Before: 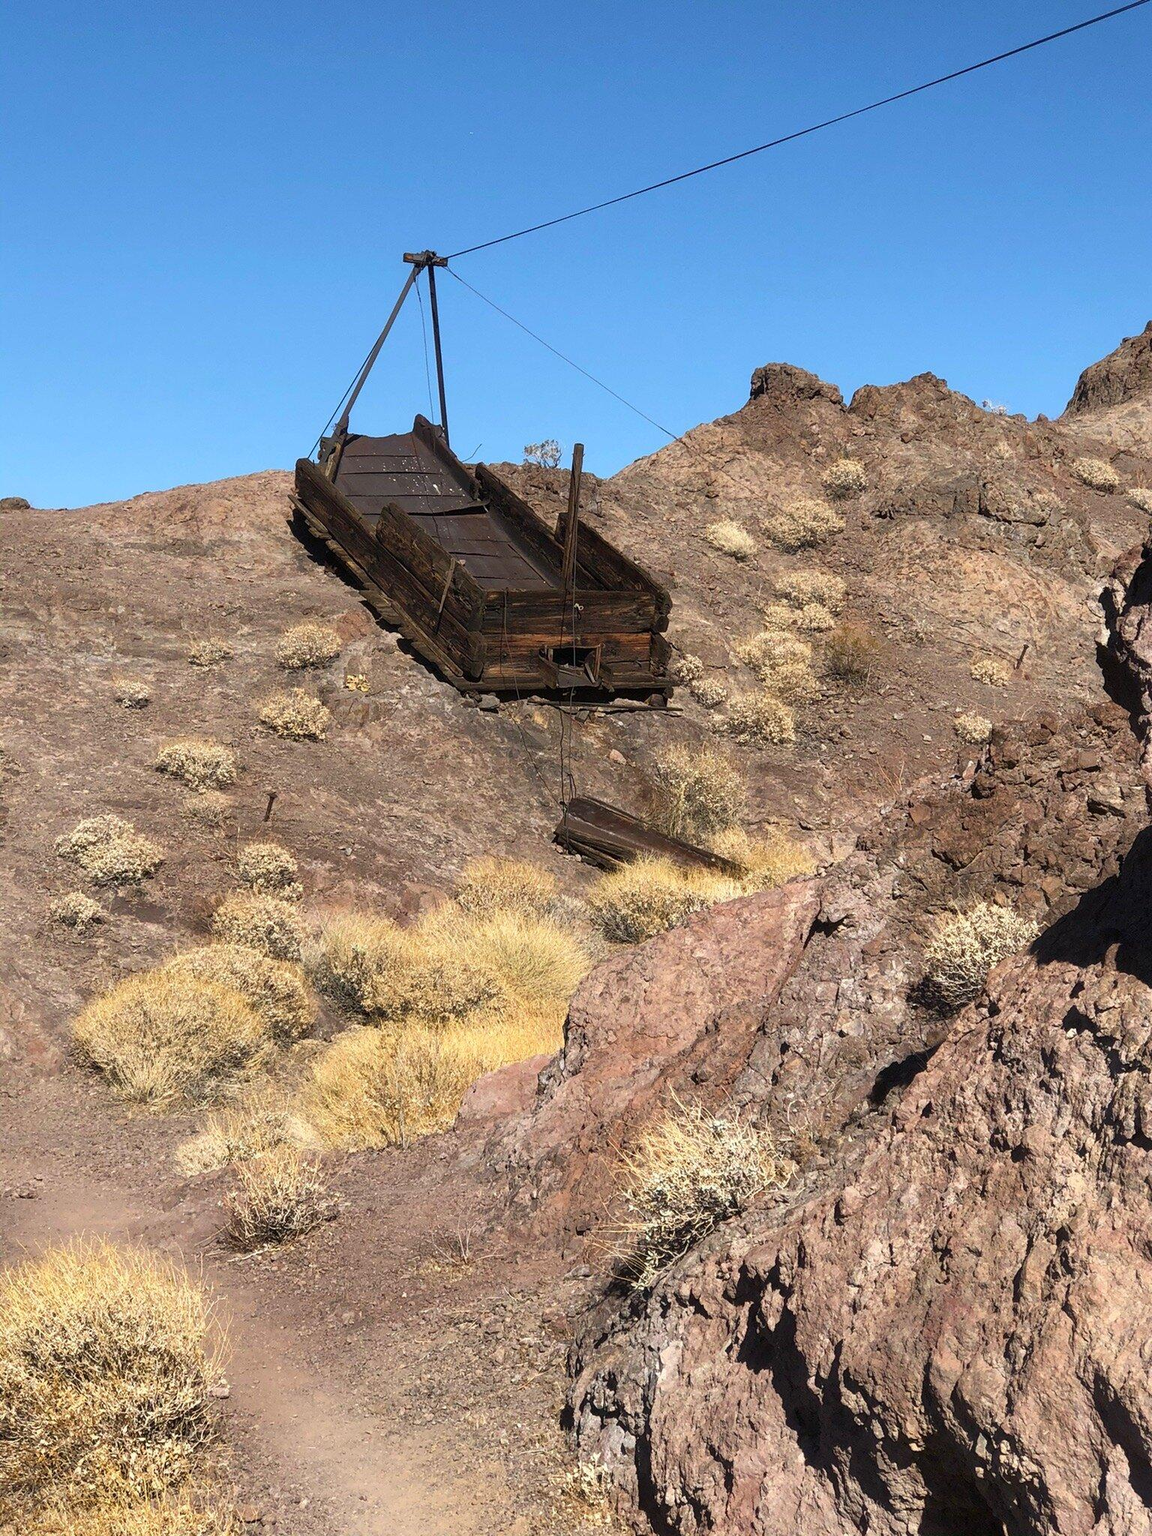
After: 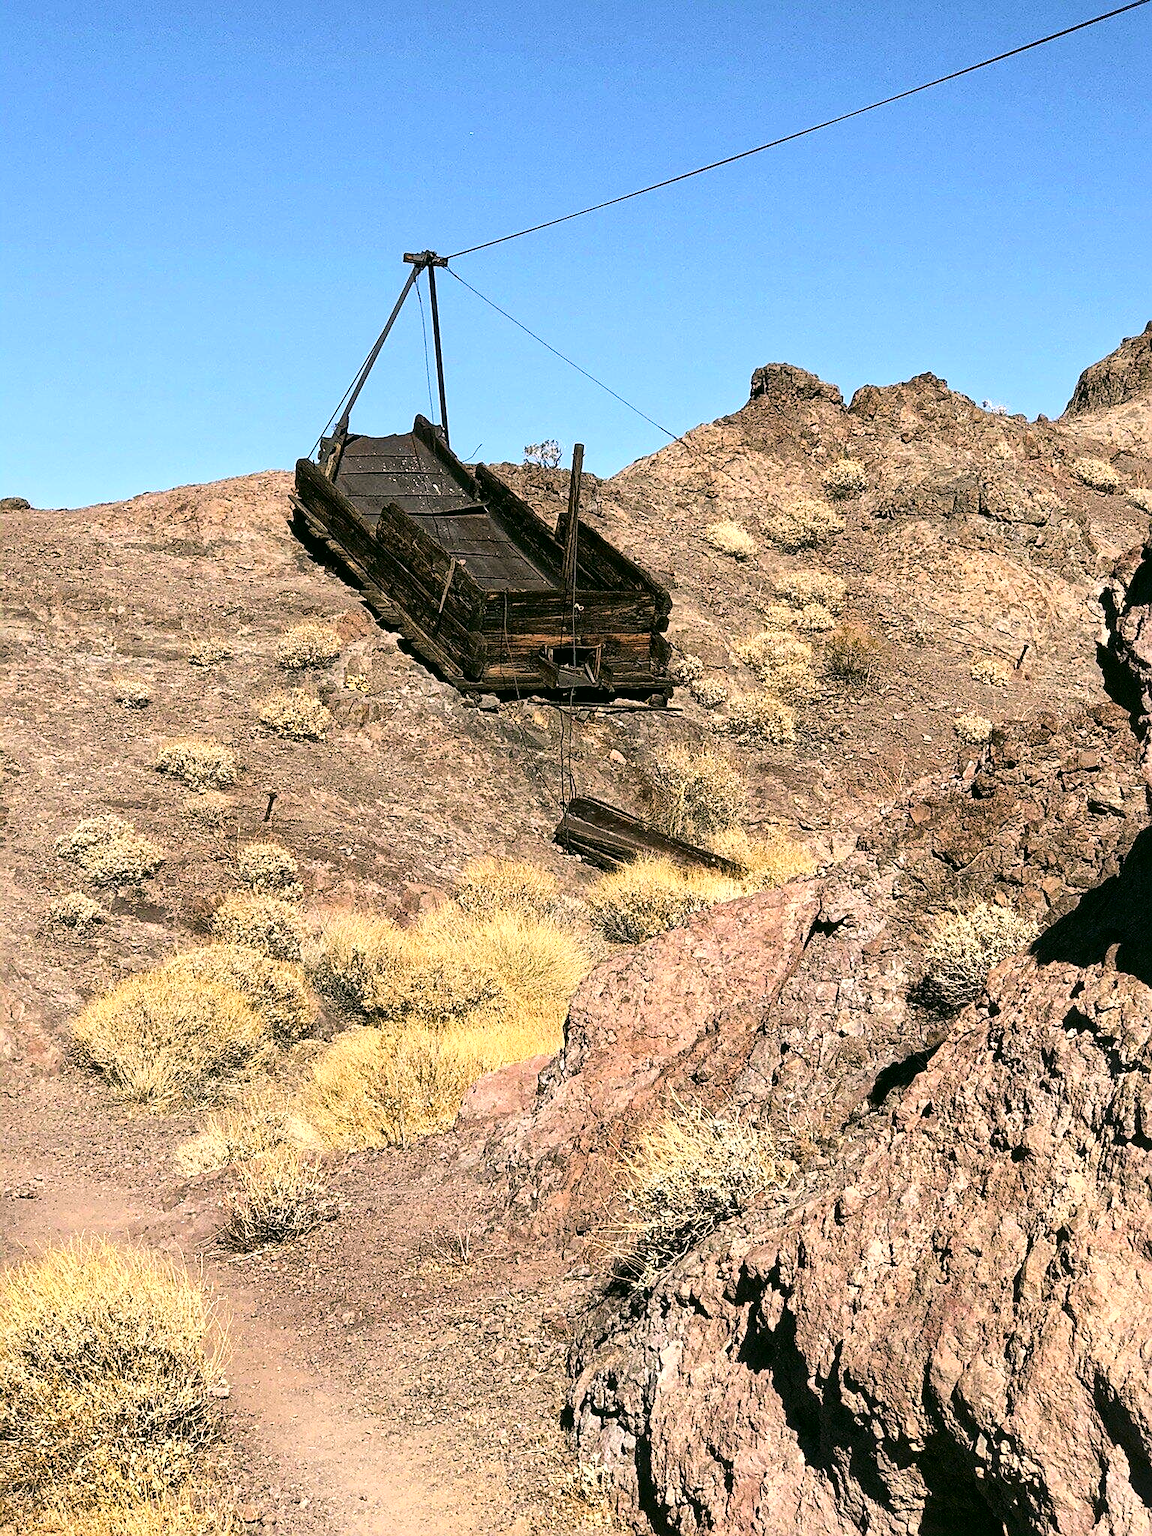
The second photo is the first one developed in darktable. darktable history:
local contrast: mode bilateral grid, contrast 20, coarseness 19, detail 162%, midtone range 0.2
base curve: curves: ch0 [(0, 0) (0.036, 0.025) (0.121, 0.166) (0.206, 0.329) (0.605, 0.79) (1, 1)]
color correction: highlights a* 4.59, highlights b* 4.94, shadows a* -7.94, shadows b* 4.84
sharpen: on, module defaults
